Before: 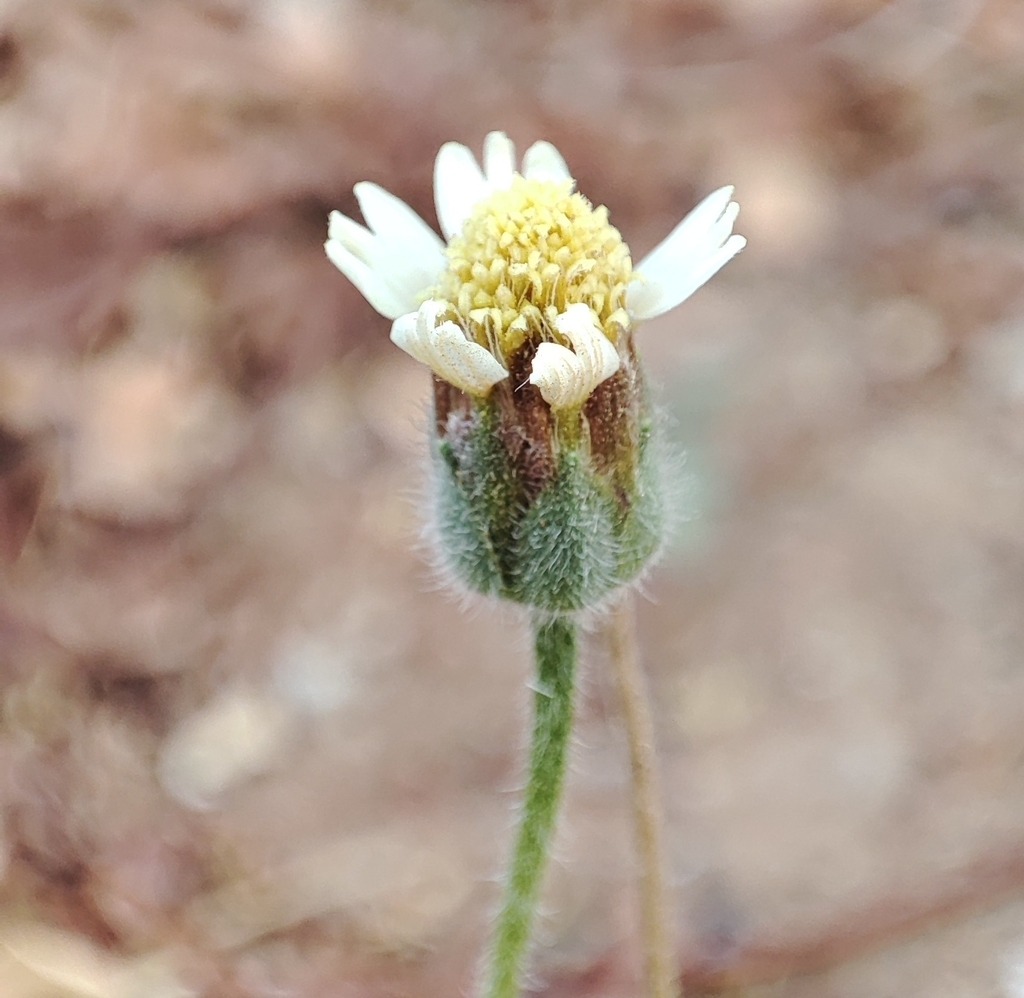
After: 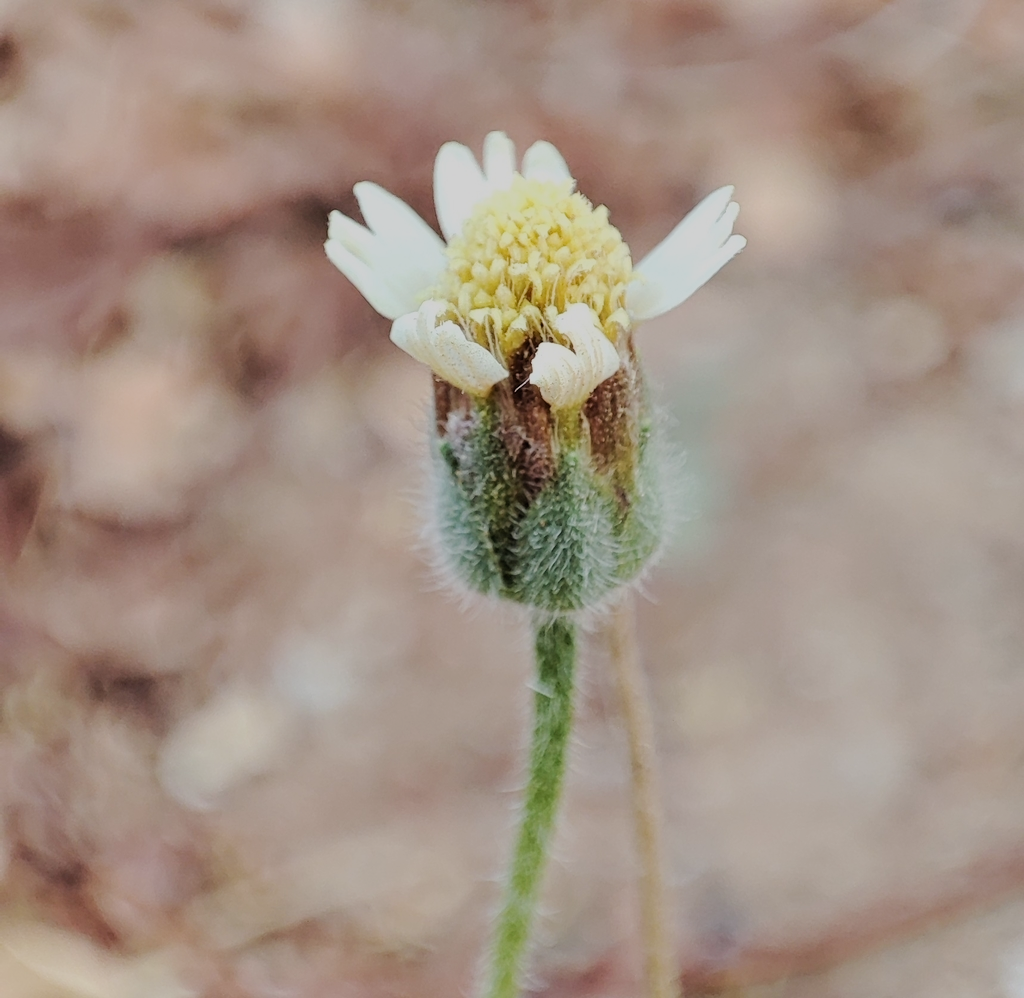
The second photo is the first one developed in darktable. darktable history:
filmic rgb: black relative exposure -7.34 EV, white relative exposure 5.07 EV, hardness 3.21
